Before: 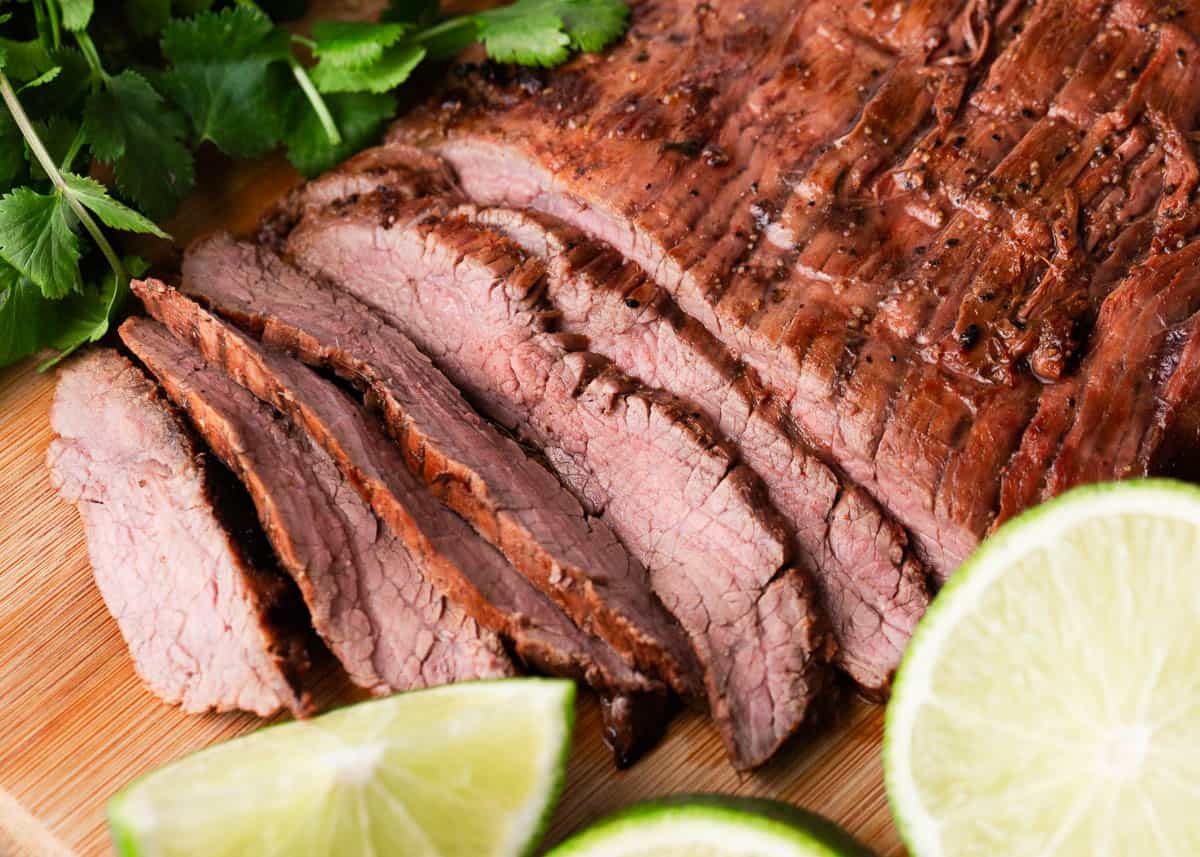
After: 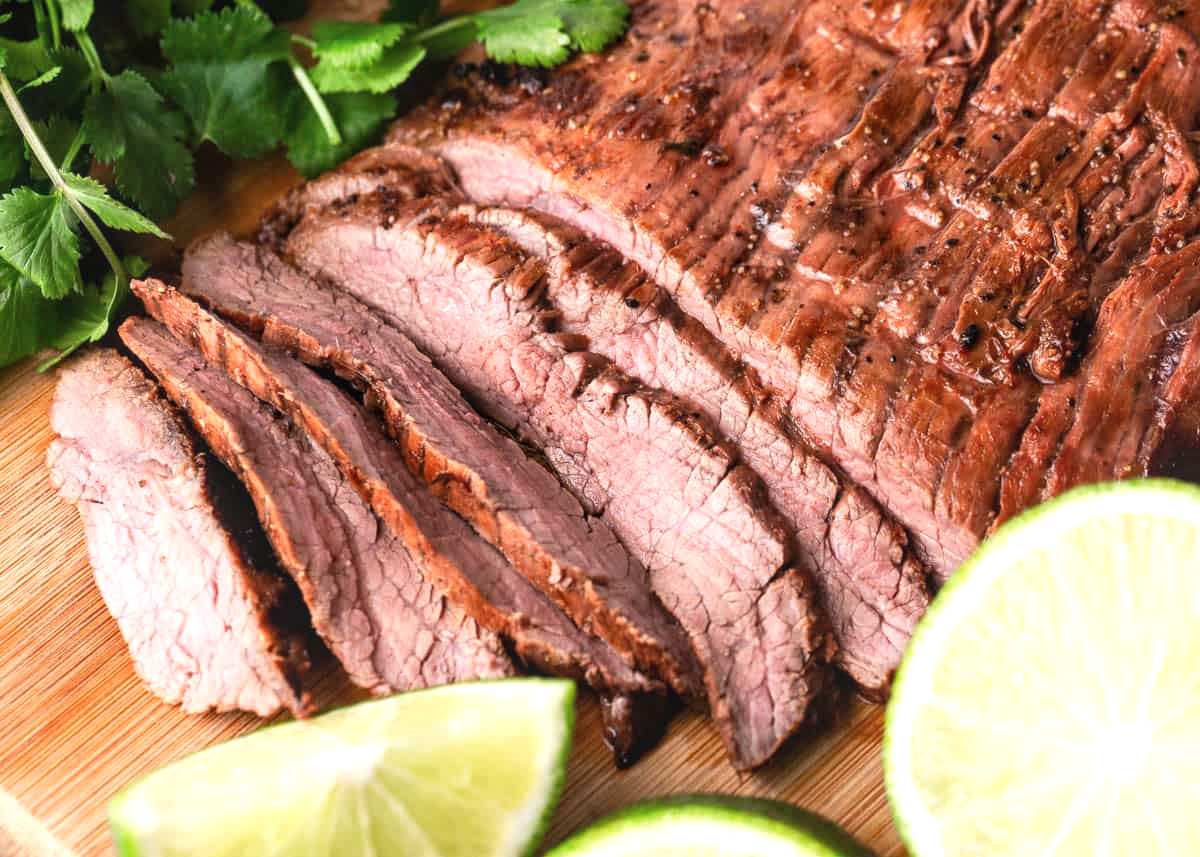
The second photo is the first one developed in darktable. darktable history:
contrast brightness saturation: contrast -0.098, saturation -0.082
exposure: exposure 0.611 EV, compensate exposure bias true, compensate highlight preservation false
local contrast: on, module defaults
